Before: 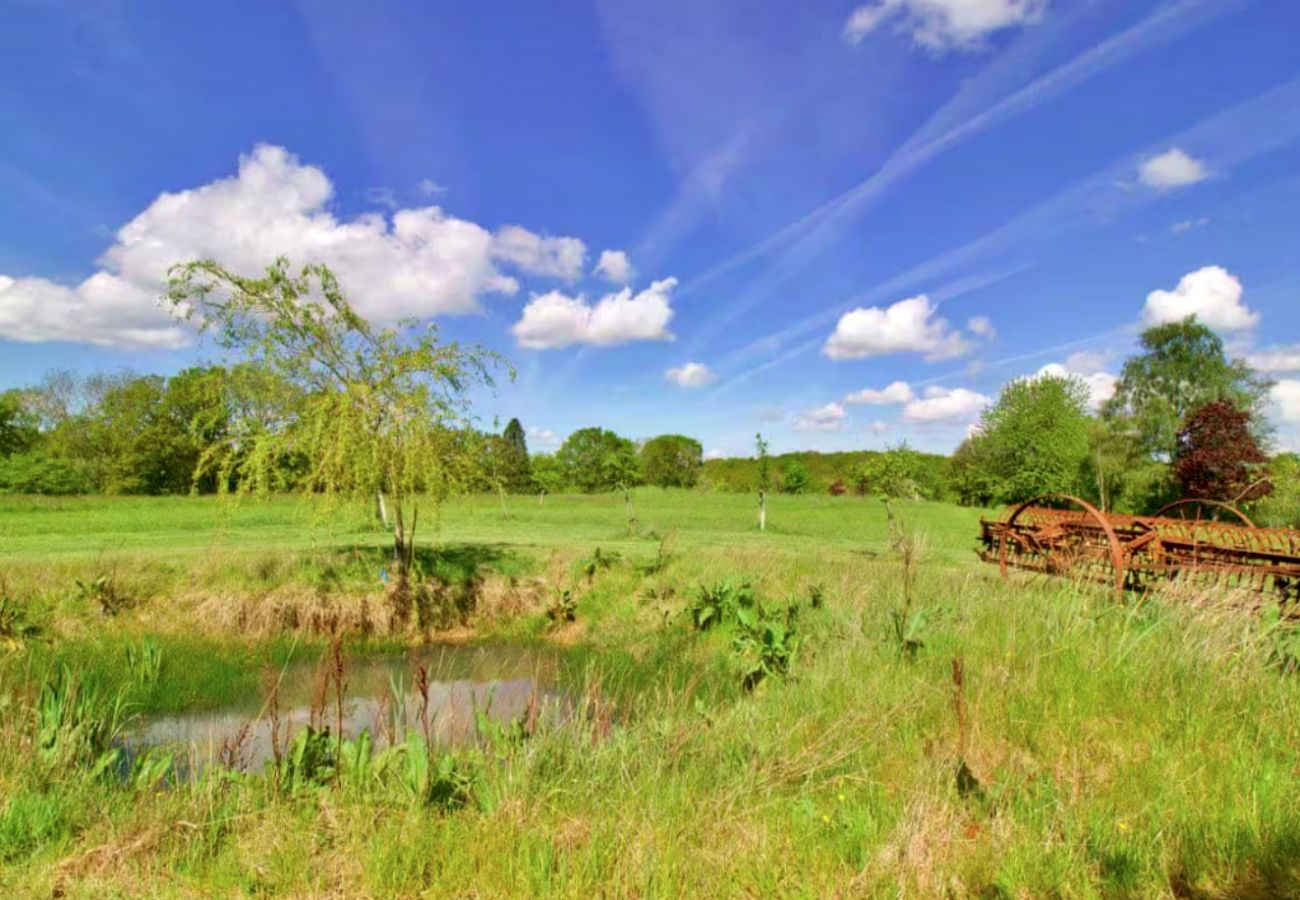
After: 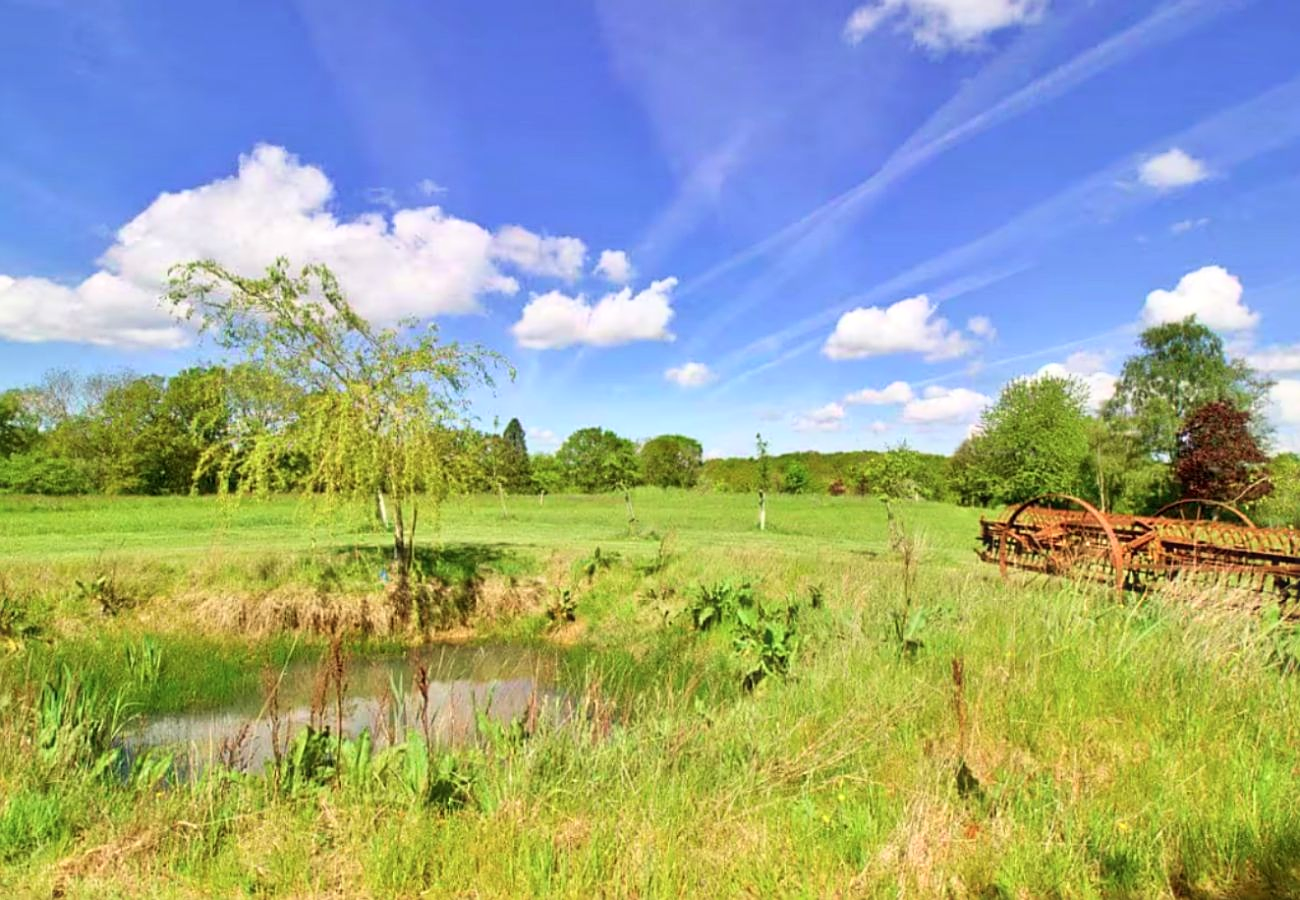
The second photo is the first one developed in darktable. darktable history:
haze removal: strength -0.05
sharpen: on, module defaults
base curve: curves: ch0 [(0, 0) (0.666, 0.806) (1, 1)]
